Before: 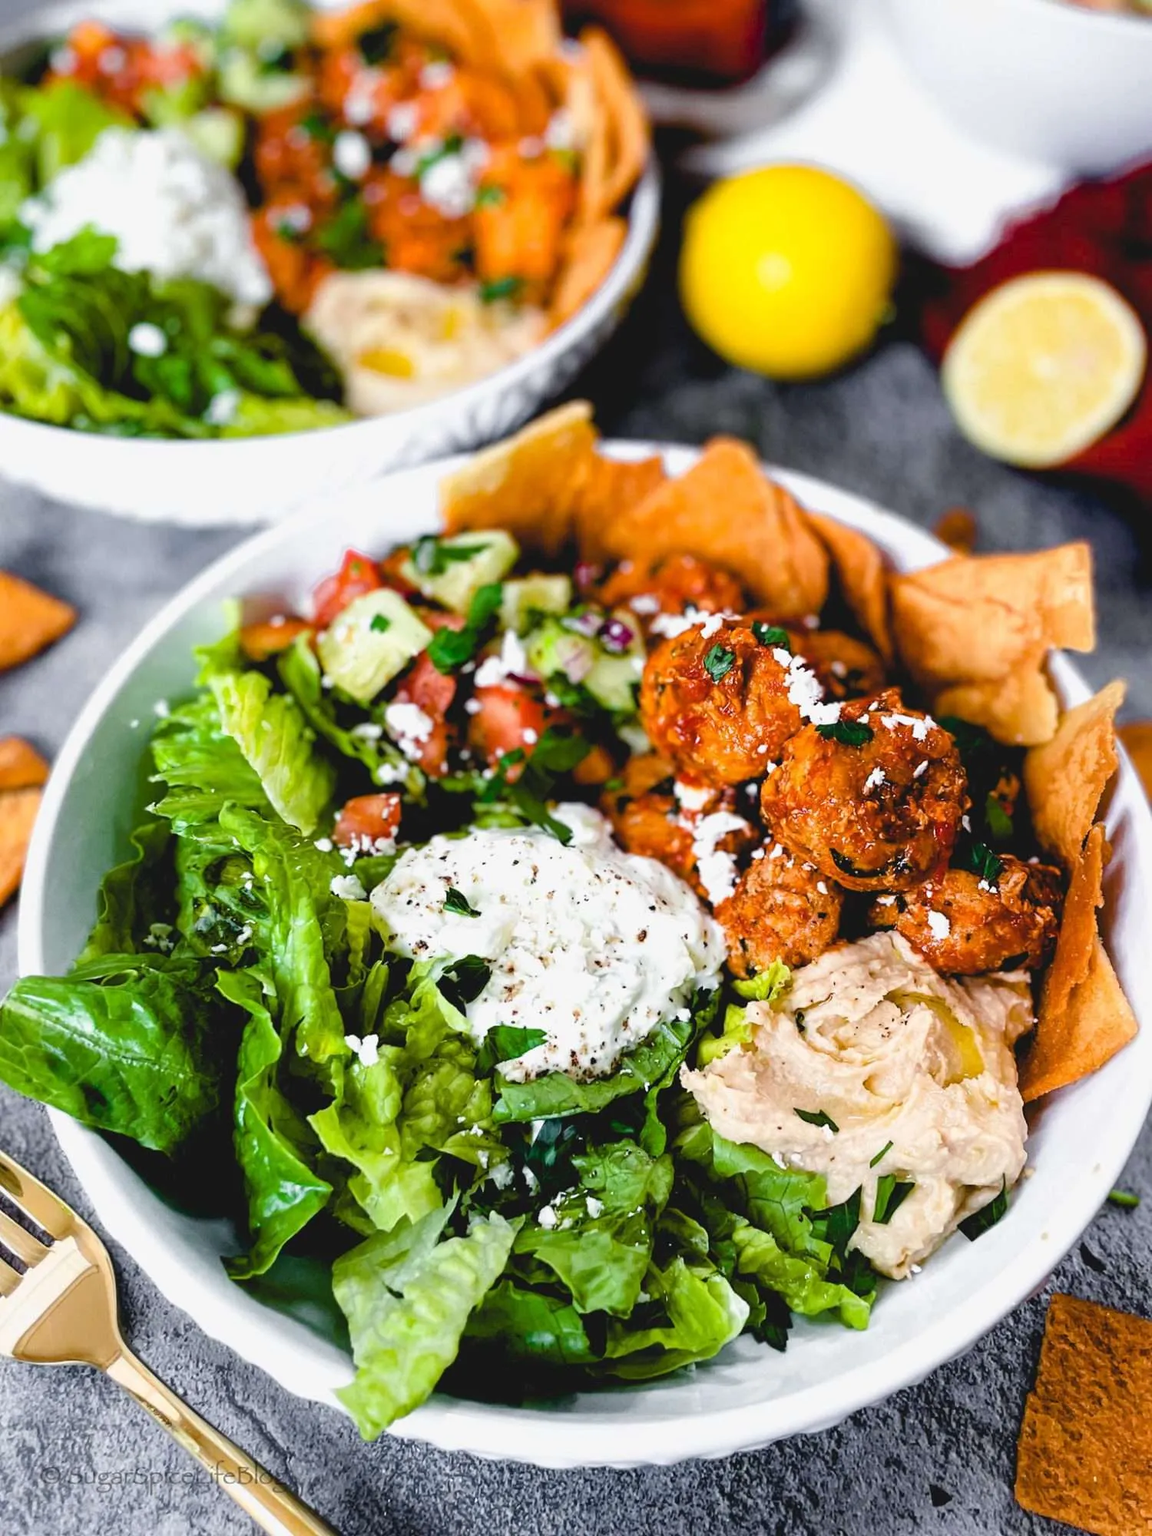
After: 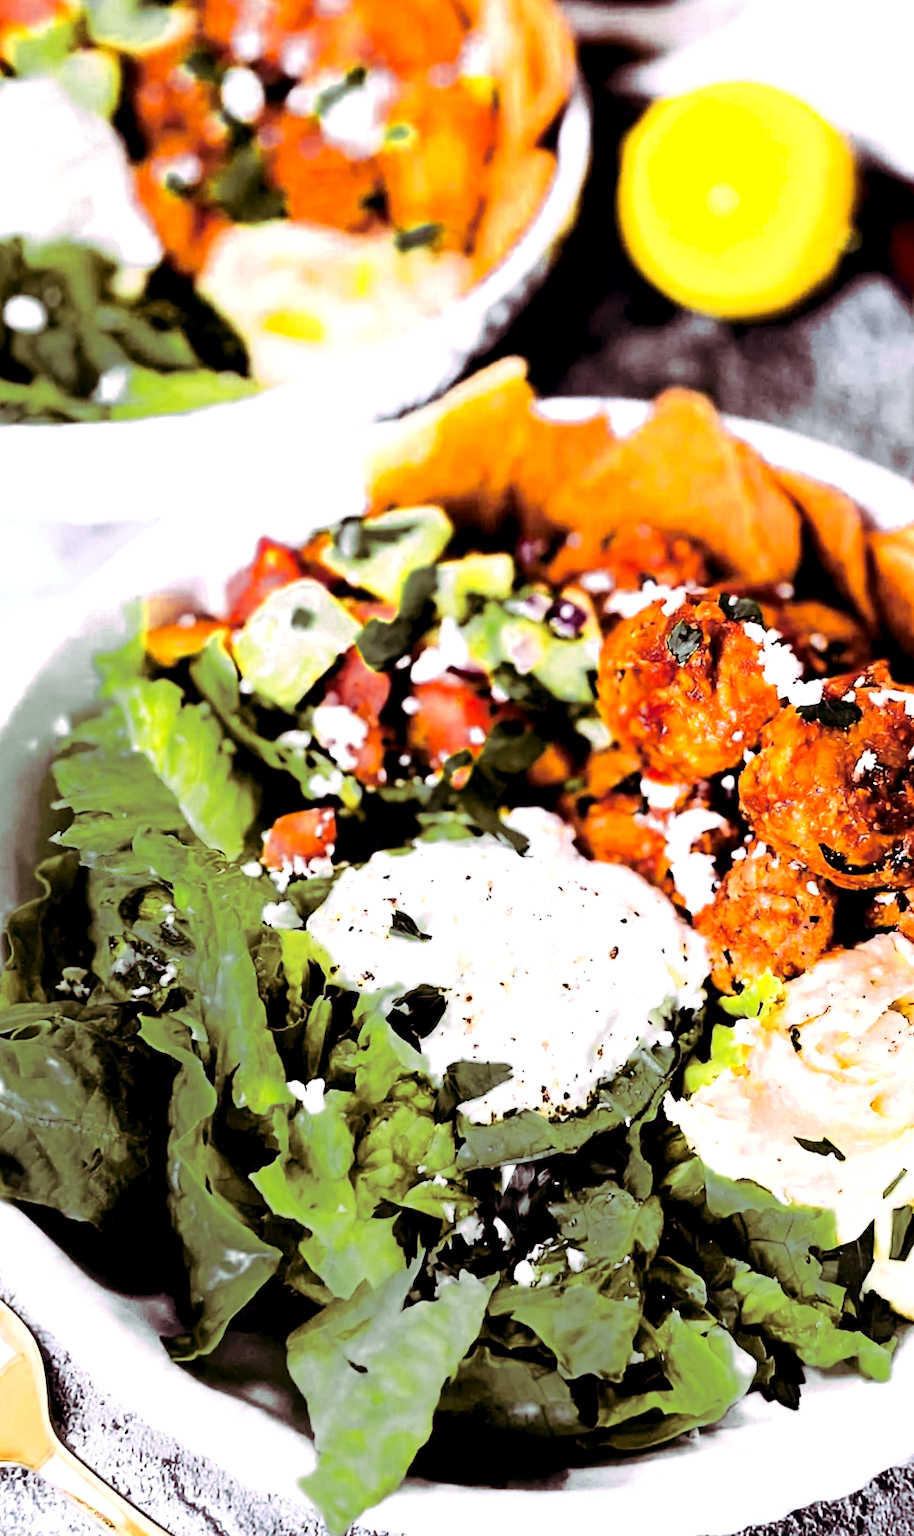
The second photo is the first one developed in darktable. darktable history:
crop and rotate: left 9.061%, right 20.142%
exposure: black level correction 0.011, exposure 1.088 EV, compensate exposure bias true, compensate highlight preservation false
contrast brightness saturation: contrast 0.39, brightness 0.1
rotate and perspective: rotation -3°, crop left 0.031, crop right 0.968, crop top 0.07, crop bottom 0.93
split-toning: highlights › hue 298.8°, highlights › saturation 0.73, compress 41.76%
color zones: curves: ch0 [(0.035, 0.242) (0.25, 0.5) (0.384, 0.214) (0.488, 0.255) (0.75, 0.5)]; ch1 [(0.063, 0.379) (0.25, 0.5) (0.354, 0.201) (0.489, 0.085) (0.729, 0.271)]; ch2 [(0.25, 0.5) (0.38, 0.517) (0.442, 0.51) (0.735, 0.456)]
local contrast: highlights 100%, shadows 100%, detail 120%, midtone range 0.2
